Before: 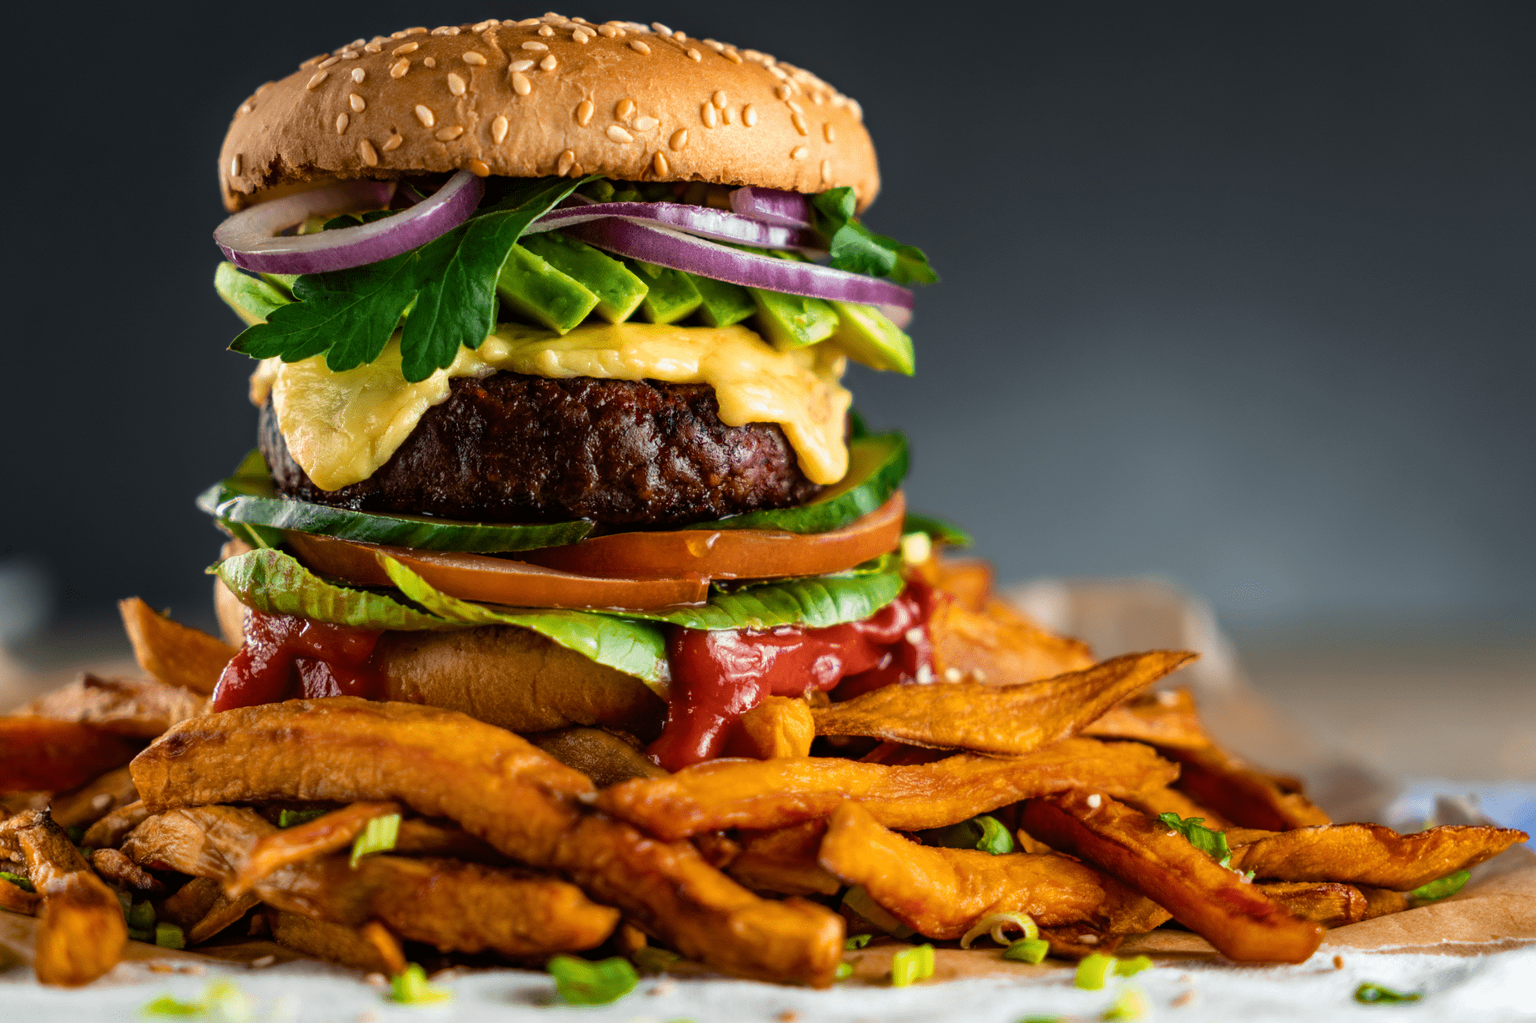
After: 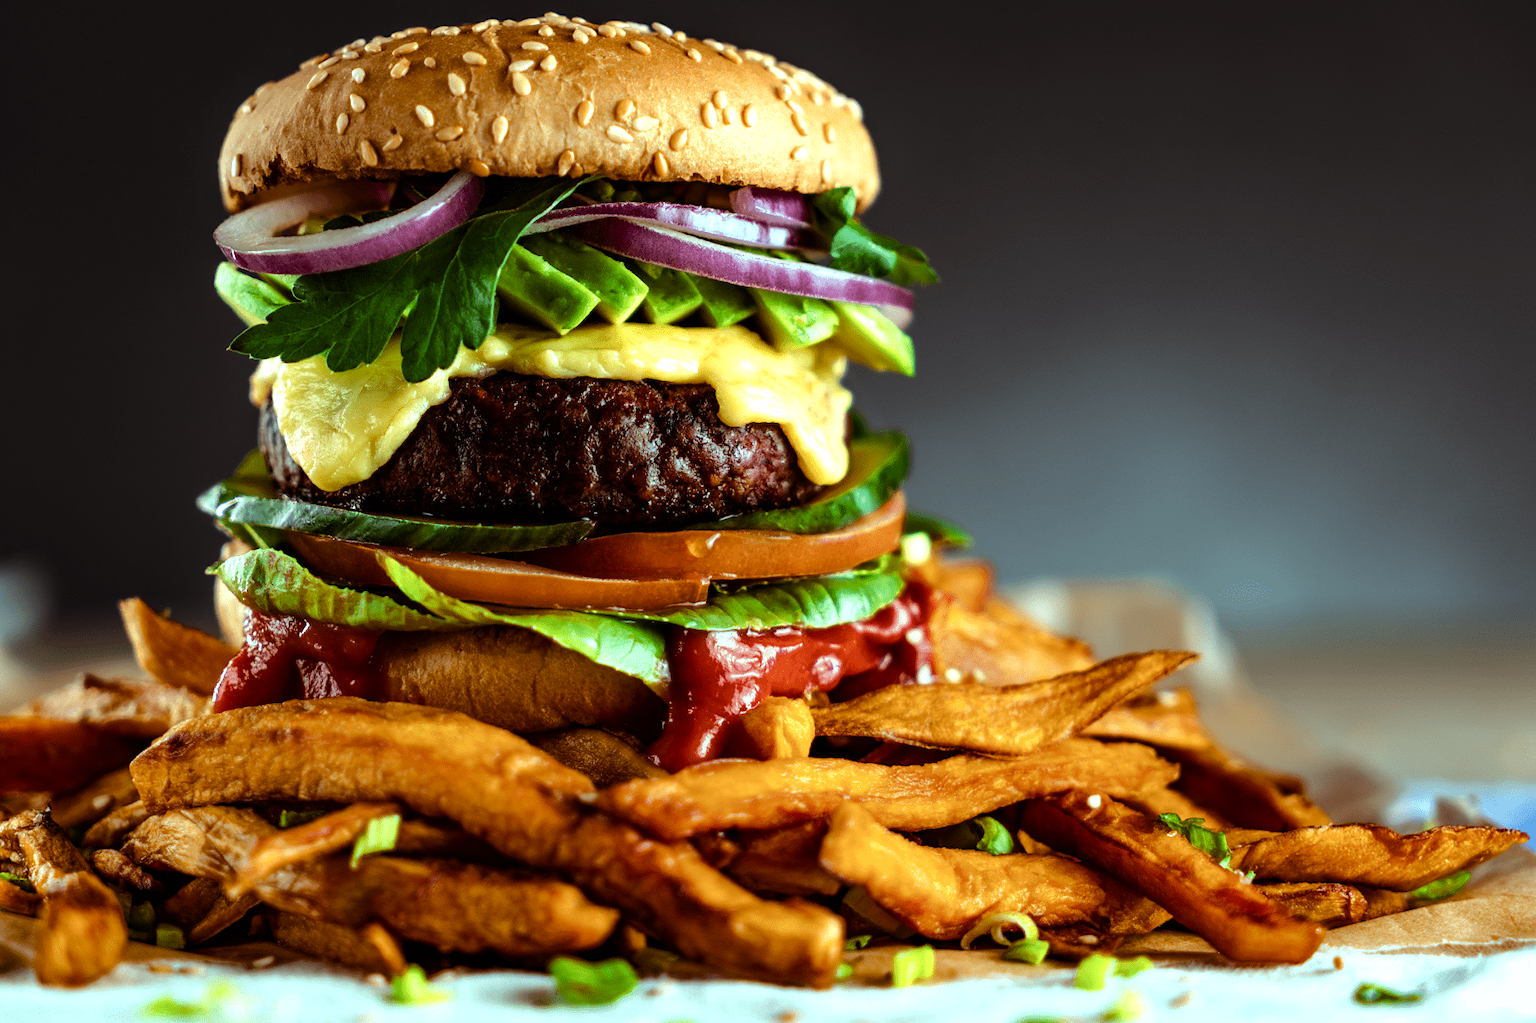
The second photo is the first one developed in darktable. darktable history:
exposure: exposure 0.241 EV, compensate highlight preservation false
color balance rgb: shadows lift › chroma 9.741%, shadows lift › hue 44.29°, power › luminance -14.853%, highlights gain › chroma 4.13%, highlights gain › hue 199.34°, perceptual saturation grading › global saturation 0.323%, perceptual saturation grading › highlights -15.87%, perceptual saturation grading › shadows 26.061%, perceptual brilliance grading › highlights 6.664%, perceptual brilliance grading › mid-tones 17.869%, perceptual brilliance grading › shadows -5.365%, global vibrance 20%
